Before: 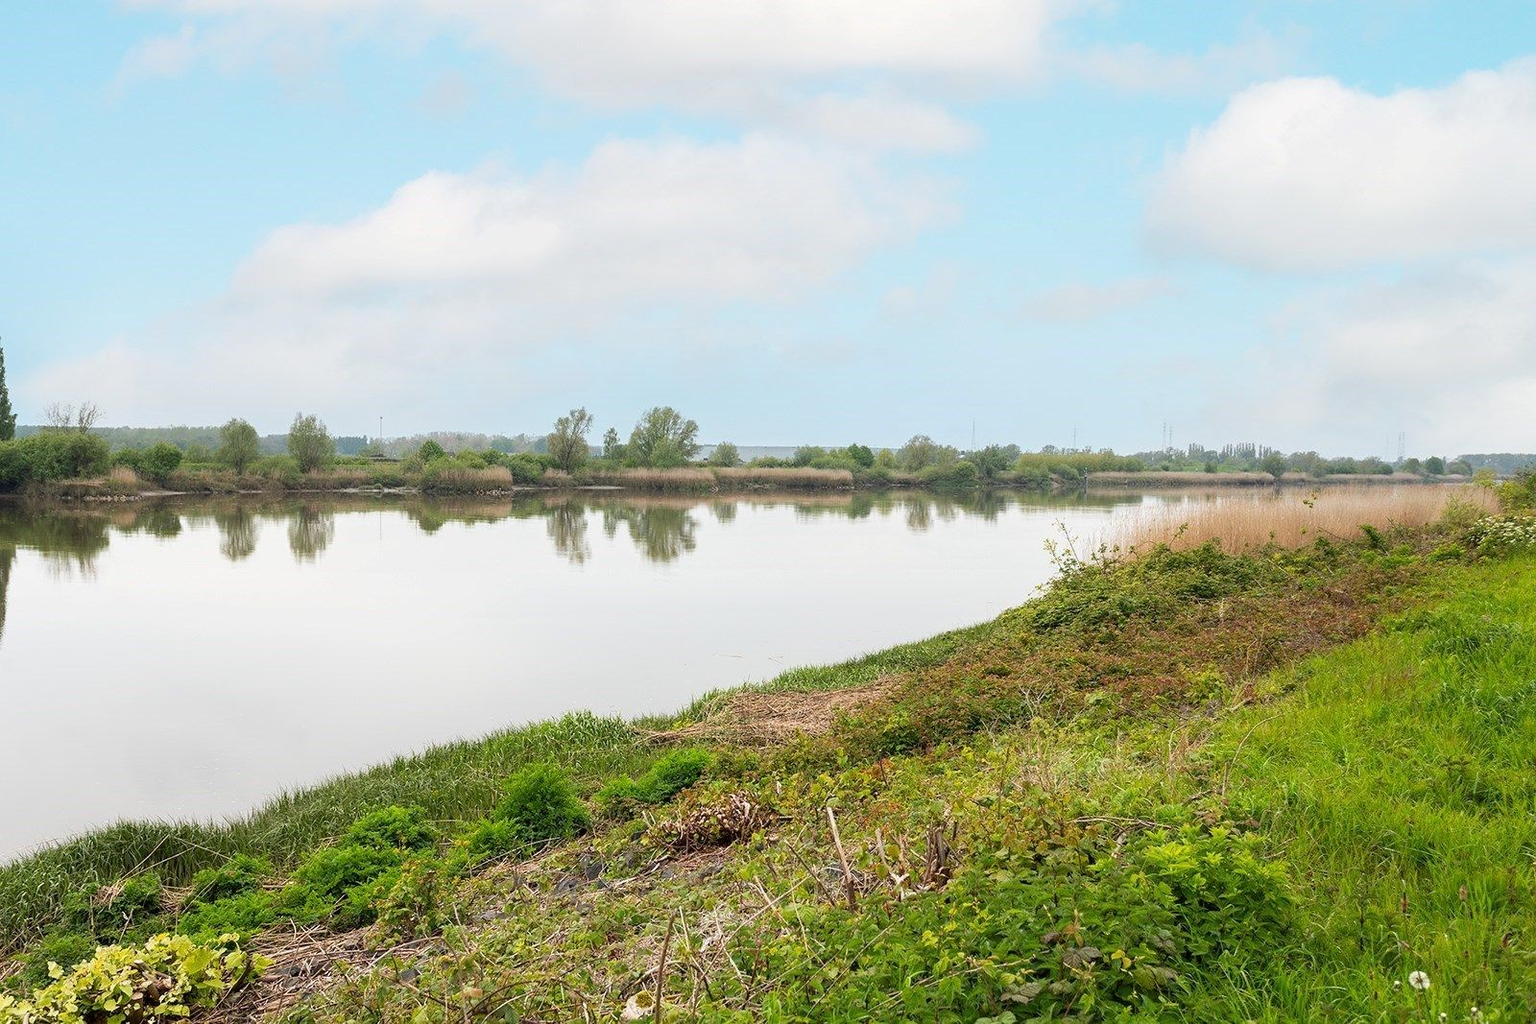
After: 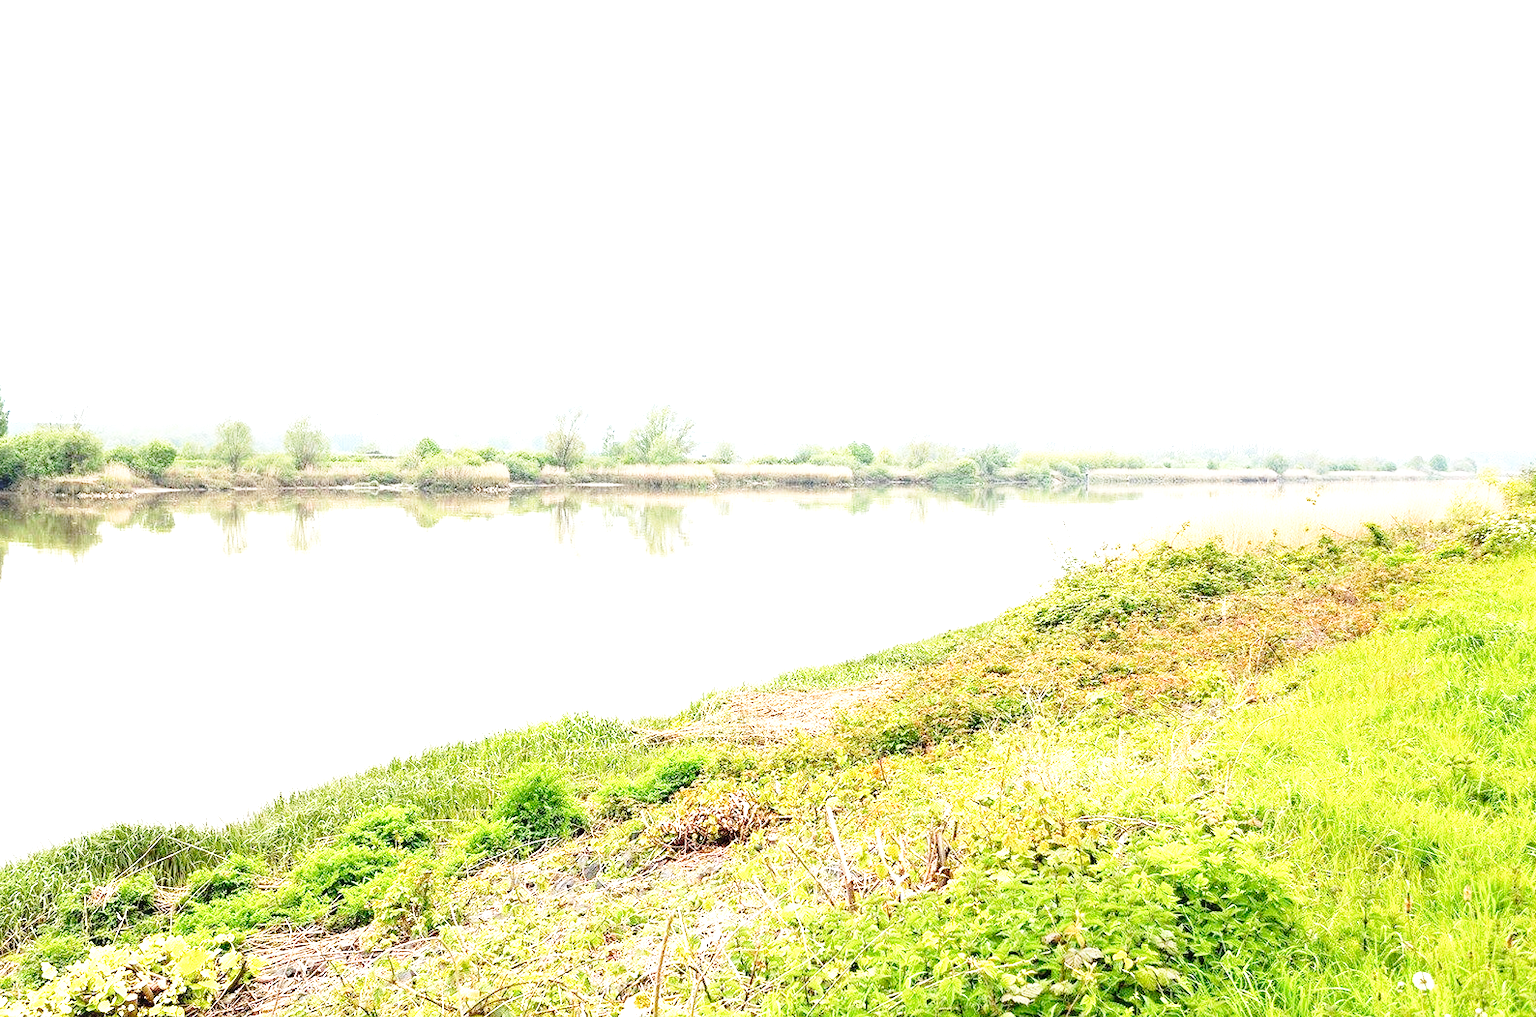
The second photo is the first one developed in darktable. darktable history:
exposure: black level correction 0, exposure 1.678 EV, compensate highlight preservation false
crop: left 0.494%, top 0.726%, right 0.195%, bottom 0.587%
base curve: curves: ch0 [(0, 0) (0.028, 0.03) (0.121, 0.232) (0.46, 0.748) (0.859, 0.968) (1, 1)], preserve colors none
